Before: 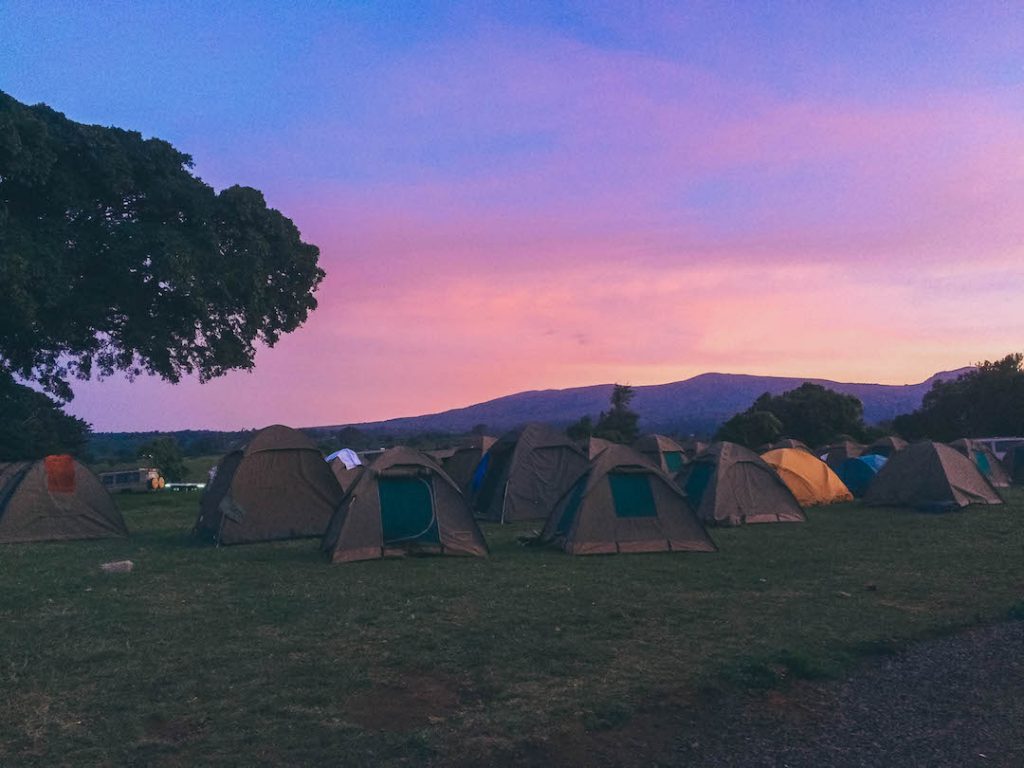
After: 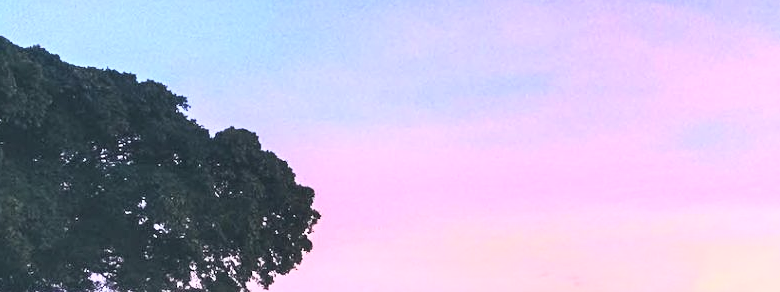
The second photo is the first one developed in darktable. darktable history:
contrast brightness saturation: contrast 0.43, brightness 0.56, saturation -0.19
exposure: black level correction 0, exposure 0.5 EV, compensate exposure bias true, compensate highlight preservation false
crop: left 0.579%, top 7.627%, right 23.167%, bottom 54.275%
color balance rgb: linear chroma grading › global chroma -0.67%, saturation formula JzAzBz (2021)
sharpen: amount 0.2
local contrast: highlights 100%, shadows 100%, detail 120%, midtone range 0.2
shadows and highlights: radius 264.75, soften with gaussian
